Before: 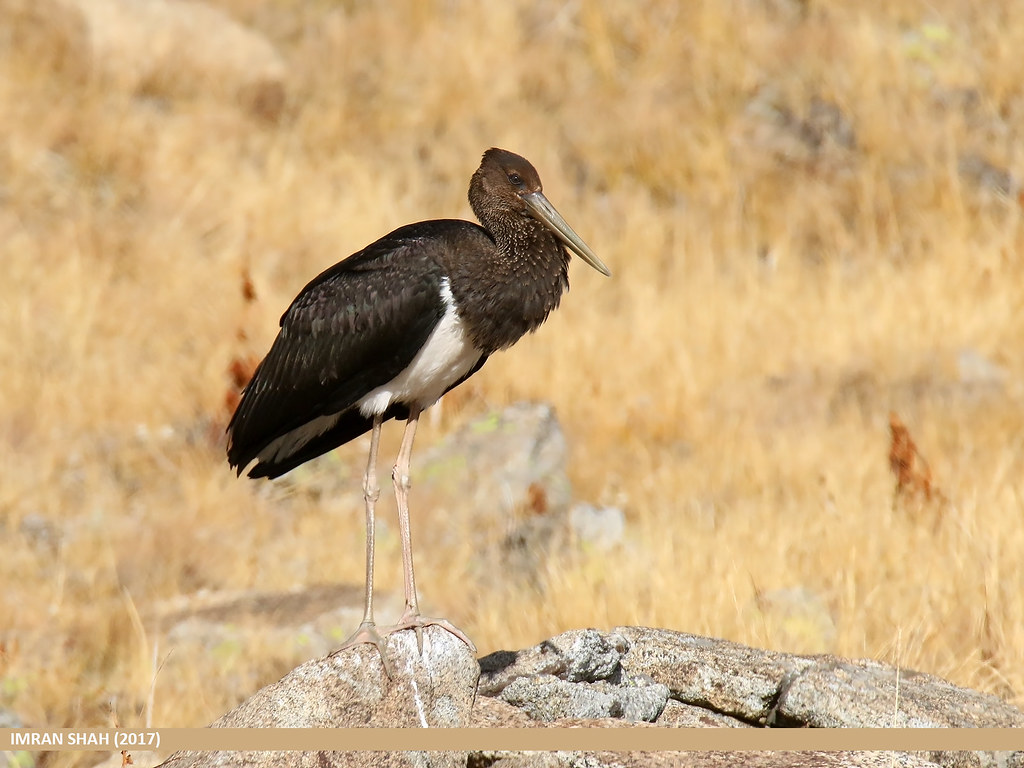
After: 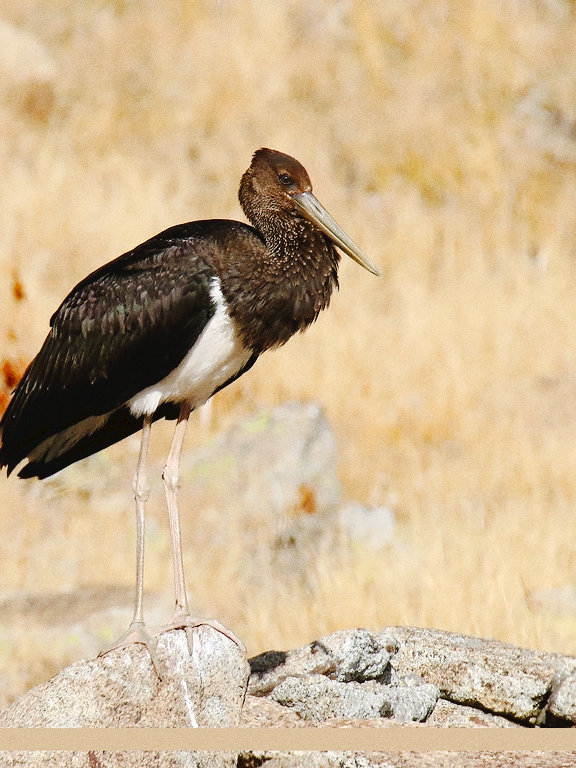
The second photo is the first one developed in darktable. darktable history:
grain: coarseness 3.21 ISO
crop and rotate: left 22.516%, right 21.234%
tone equalizer: on, module defaults
tone curve: curves: ch0 [(0, 0) (0.003, 0.036) (0.011, 0.039) (0.025, 0.039) (0.044, 0.043) (0.069, 0.05) (0.1, 0.072) (0.136, 0.102) (0.177, 0.144) (0.224, 0.204) (0.277, 0.288) (0.335, 0.384) (0.399, 0.477) (0.468, 0.575) (0.543, 0.652) (0.623, 0.724) (0.709, 0.785) (0.801, 0.851) (0.898, 0.915) (1, 1)], preserve colors none
